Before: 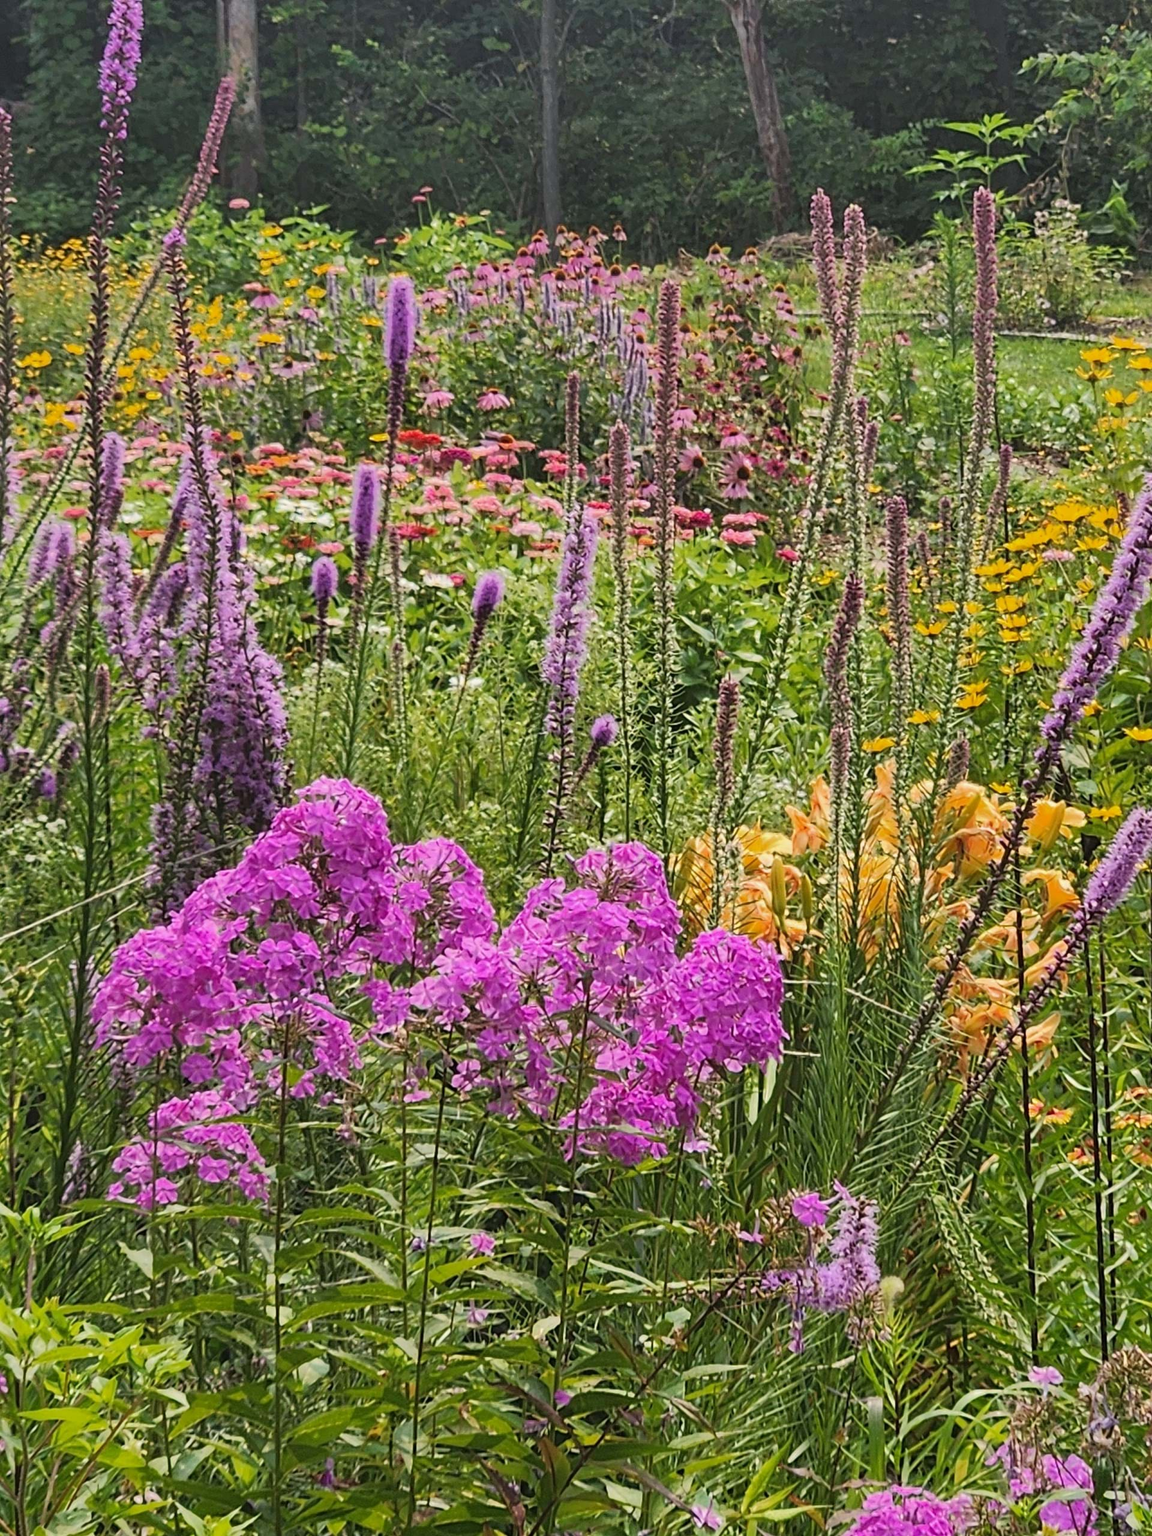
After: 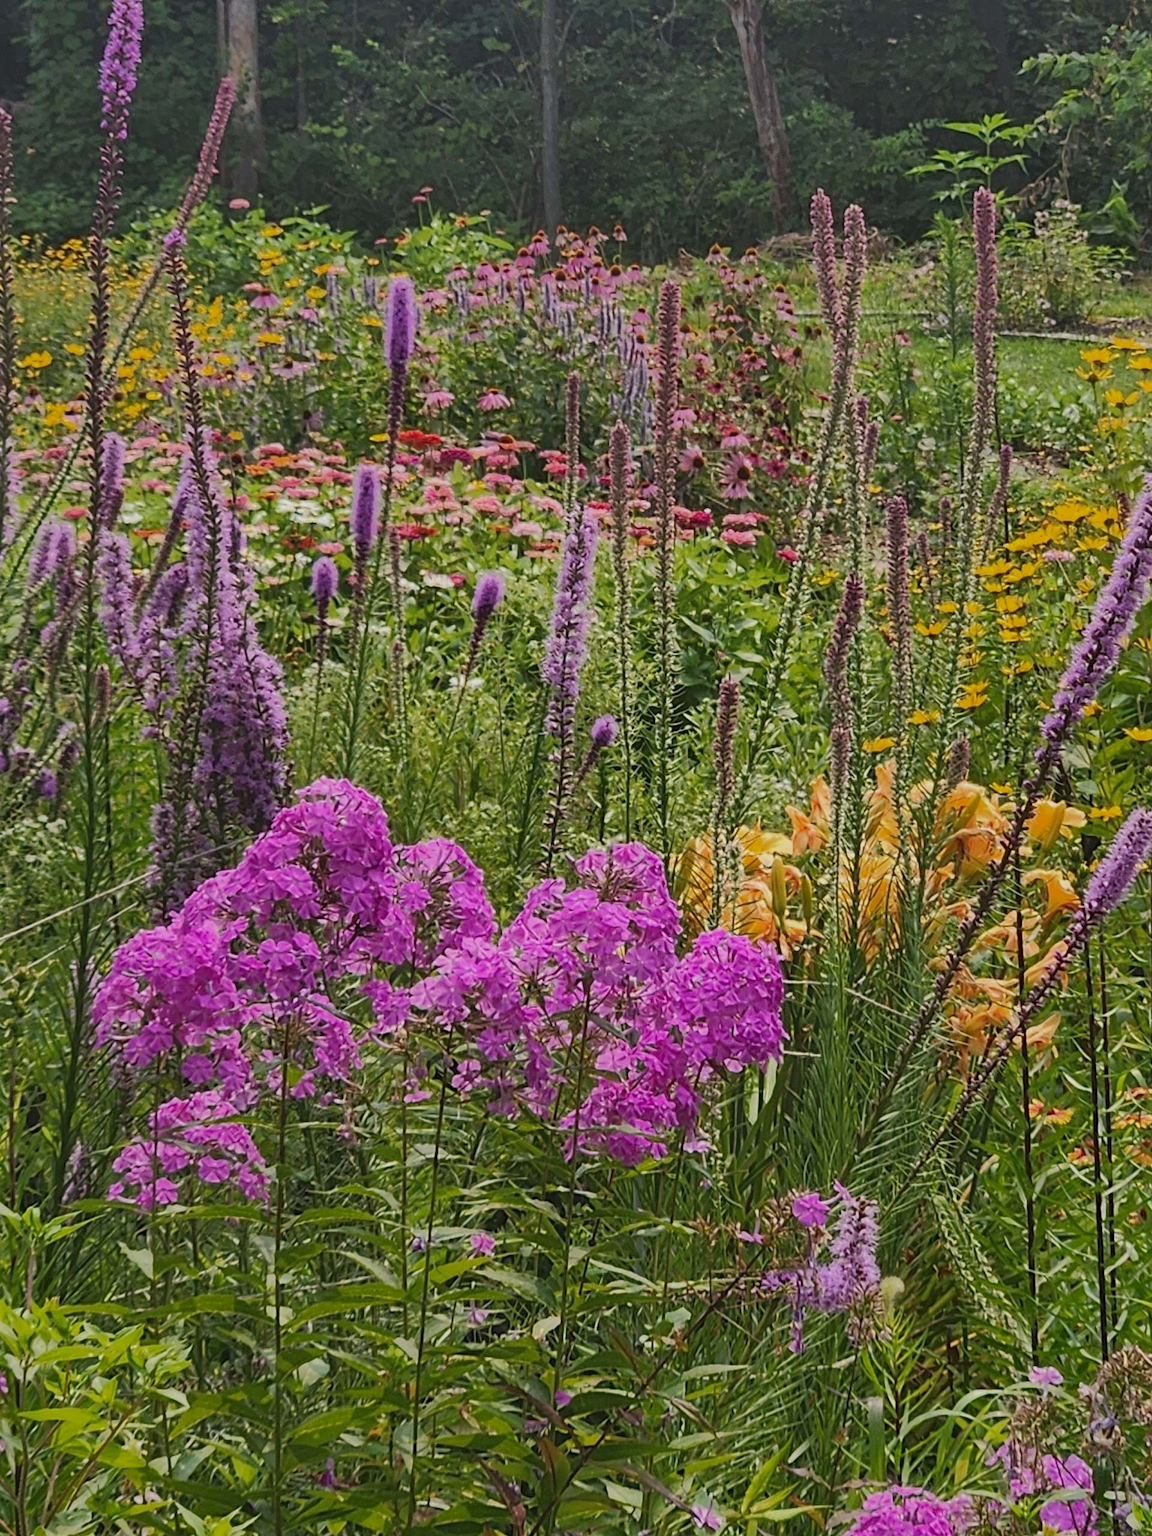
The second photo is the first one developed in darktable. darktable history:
tone equalizer: -8 EV 0.281 EV, -7 EV 0.416 EV, -6 EV 0.453 EV, -5 EV 0.214 EV, -3 EV -0.271 EV, -2 EV -0.418 EV, -1 EV -0.429 EV, +0 EV -0.224 EV
